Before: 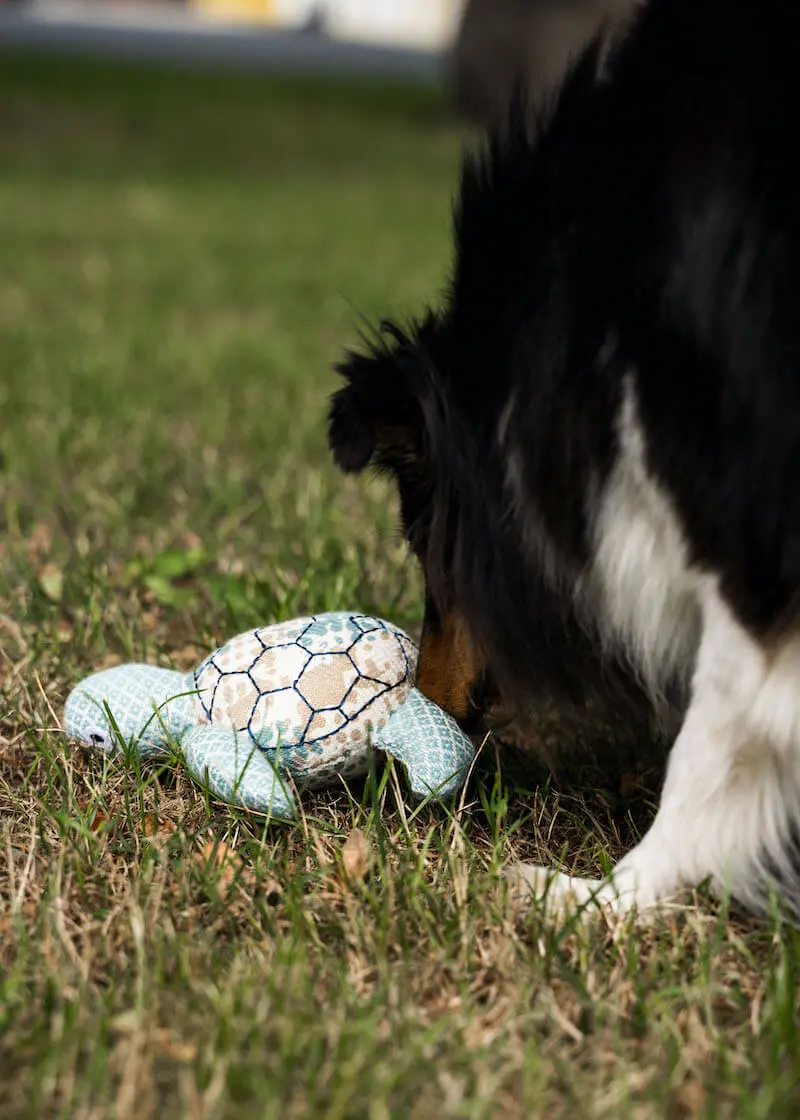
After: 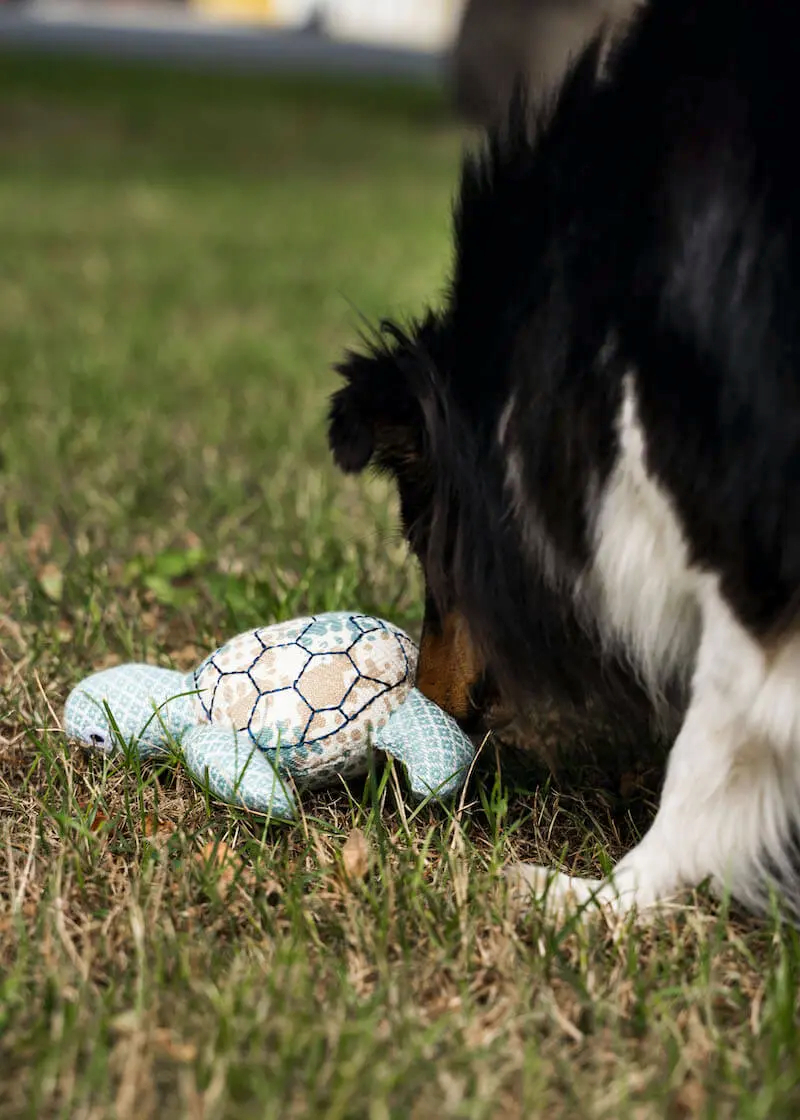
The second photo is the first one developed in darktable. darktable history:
shadows and highlights: highlights 72.3, soften with gaussian
